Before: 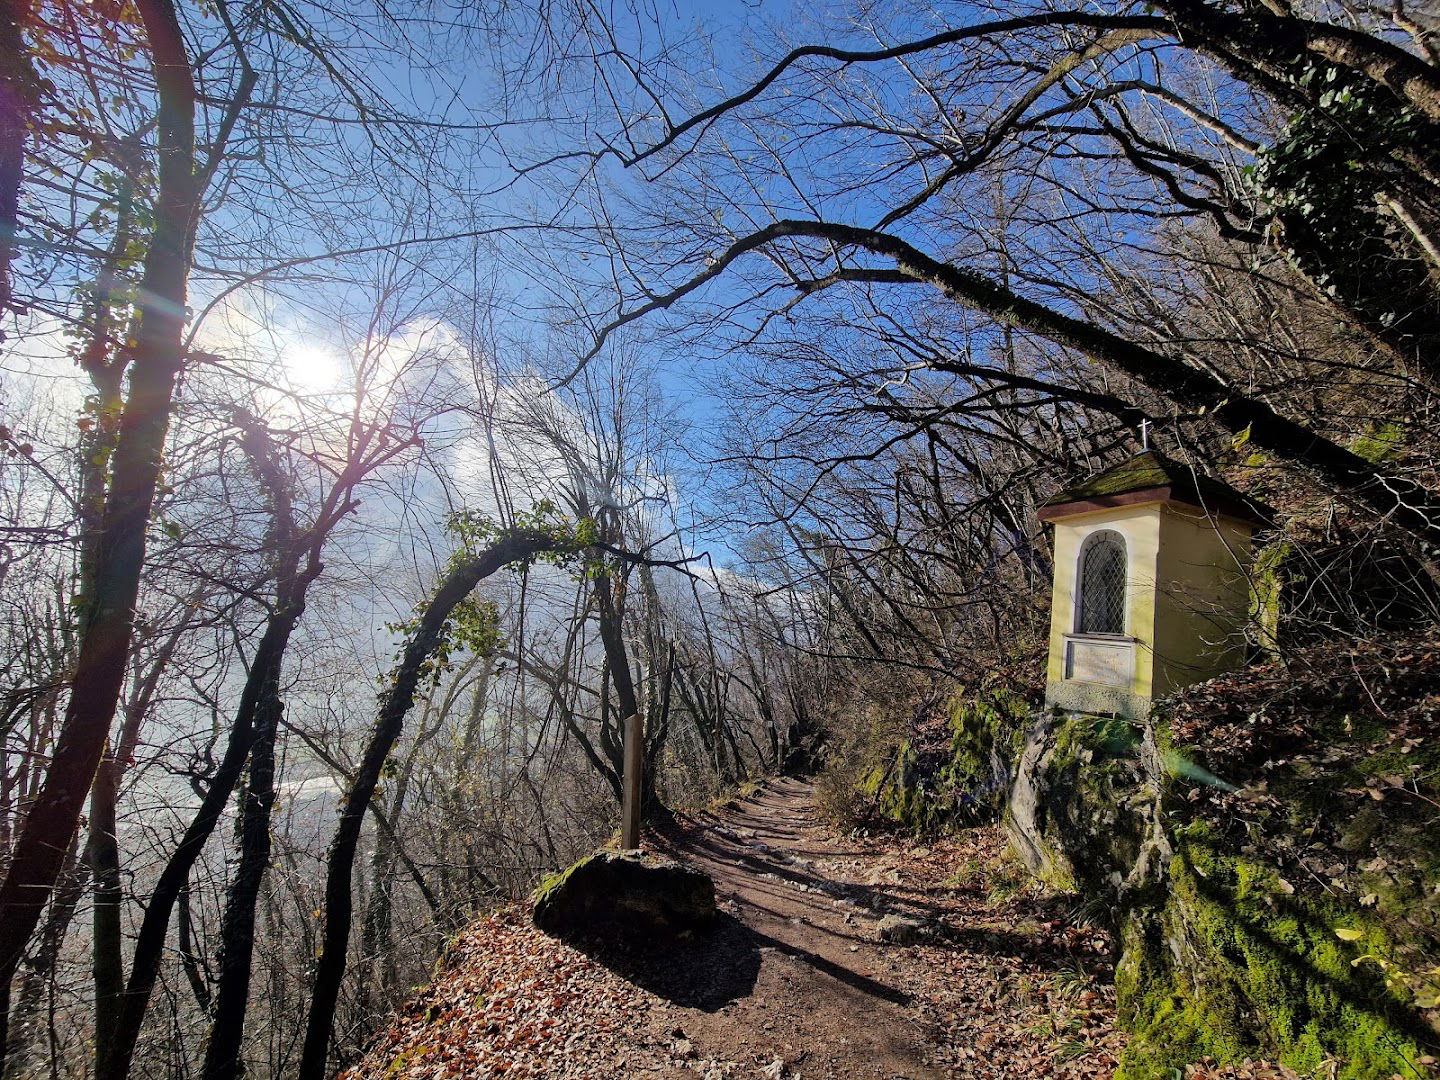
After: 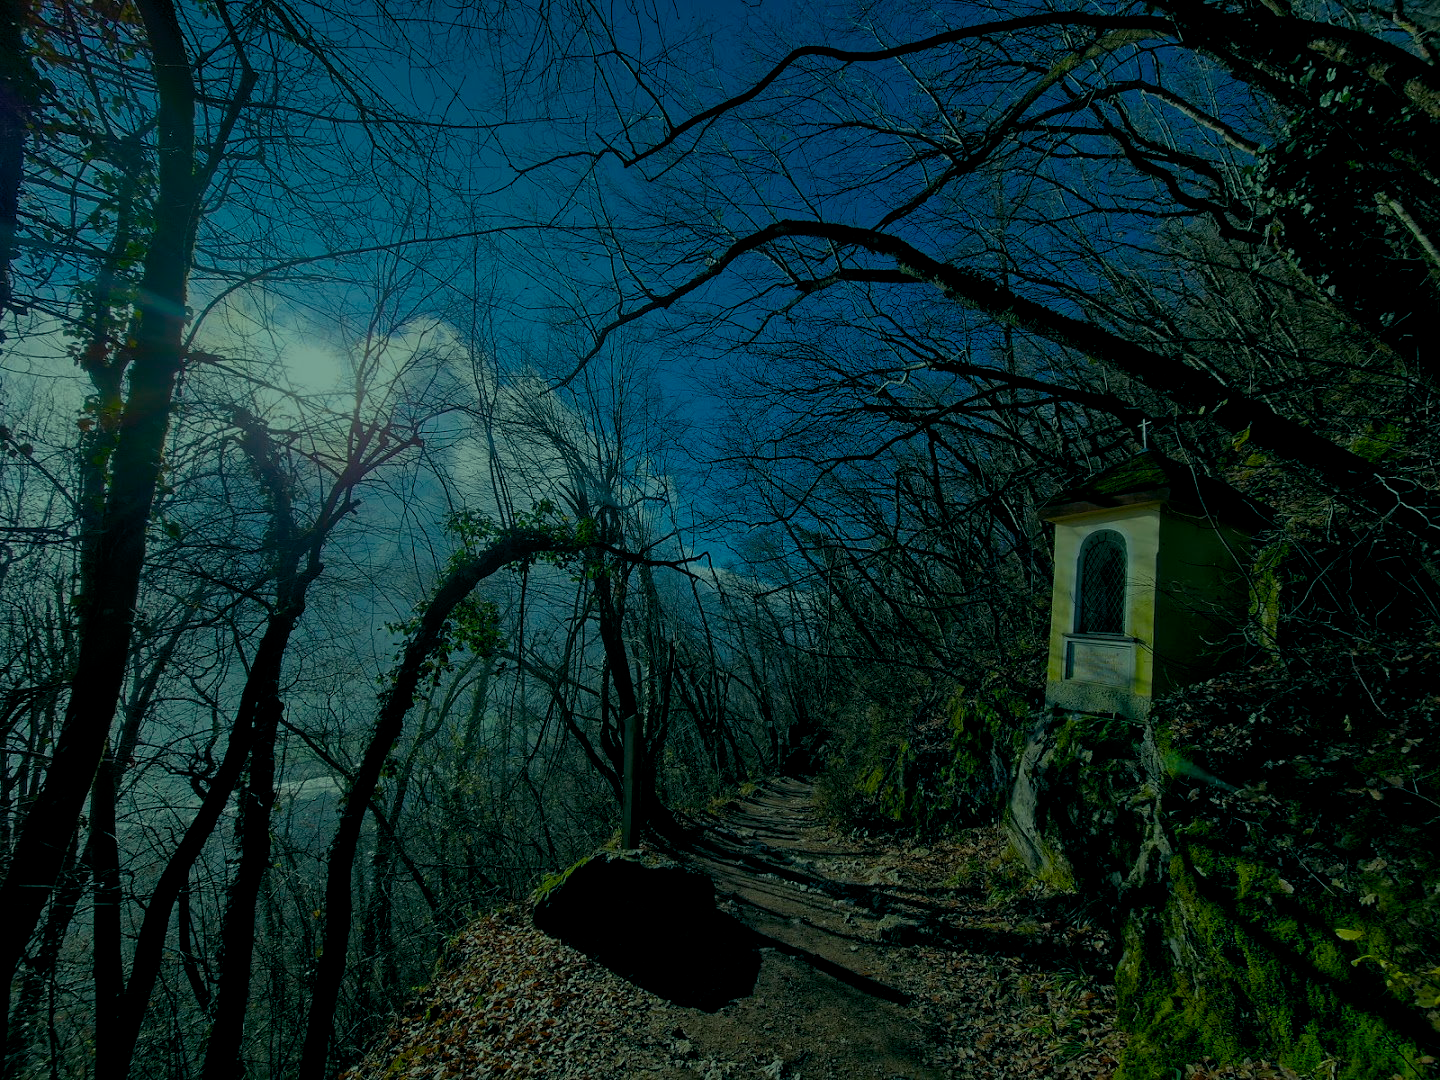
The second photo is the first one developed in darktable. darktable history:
exposure: exposure -2.002 EV, compensate highlight preservation false
color balance rgb: shadows lift › luminance -7.7%, shadows lift › chroma 2.13%, shadows lift › hue 165.27°, power › luminance -7.77%, power › chroma 1.1%, power › hue 215.88°, highlights gain › luminance 15.15%, highlights gain › chroma 7%, highlights gain › hue 125.57°, global offset › luminance -0.33%, global offset › chroma 0.11%, global offset › hue 165.27°, perceptual saturation grading › global saturation 24.42%, perceptual saturation grading › highlights -24.42%, perceptual saturation grading › mid-tones 24.42%, perceptual saturation grading › shadows 40%, perceptual brilliance grading › global brilliance -5%, perceptual brilliance grading › highlights 24.42%, perceptual brilliance grading › mid-tones 7%, perceptual brilliance grading › shadows -5%
